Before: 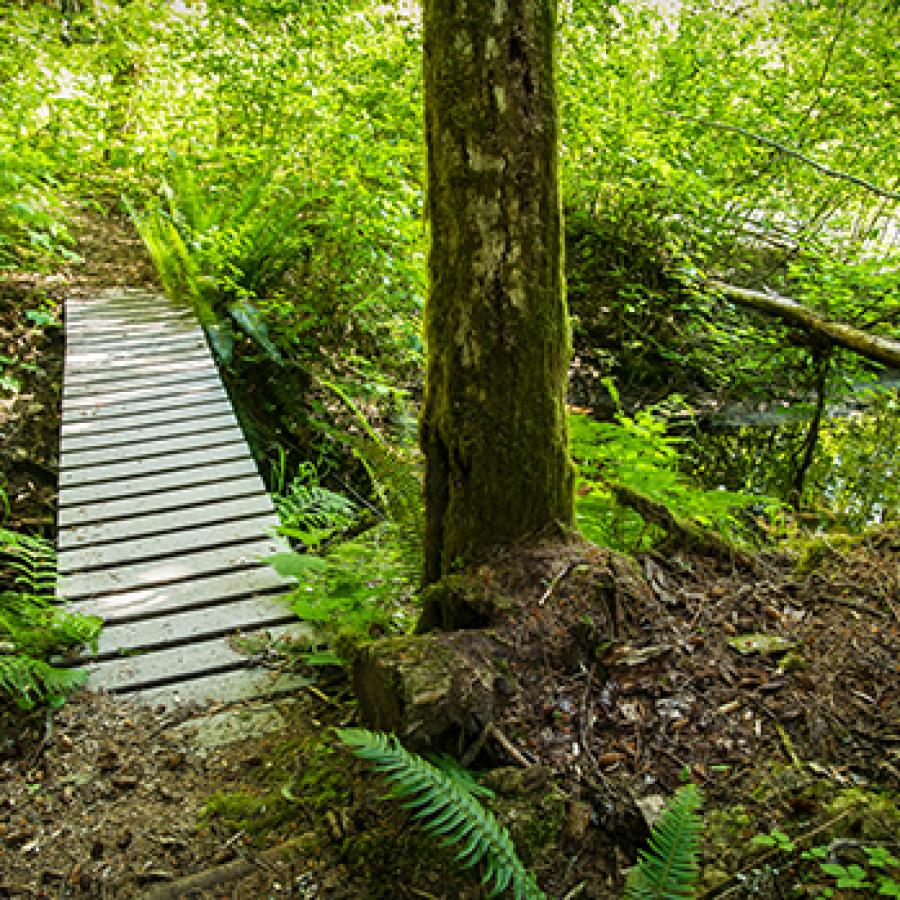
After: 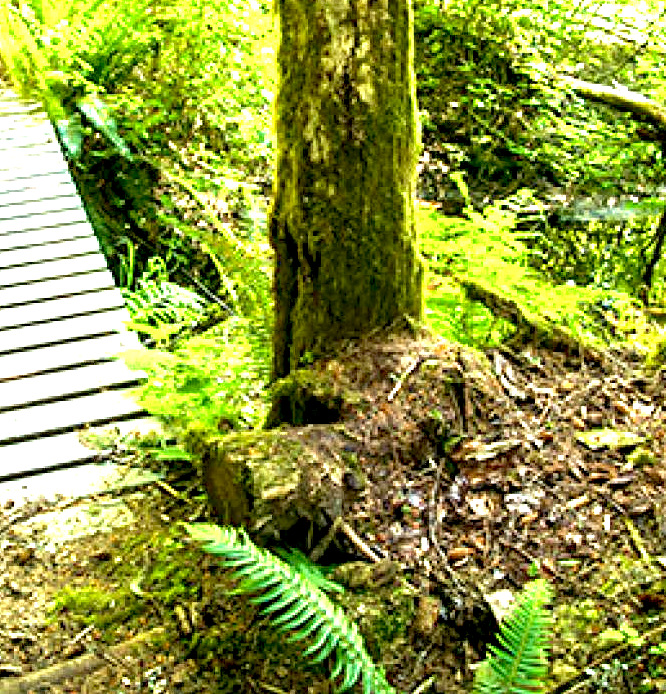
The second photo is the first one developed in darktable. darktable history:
crop: left 16.871%, top 22.857%, right 9.116%
exposure: black level correction 0.005, exposure 2.084 EV, compensate highlight preservation false
velvia: on, module defaults
